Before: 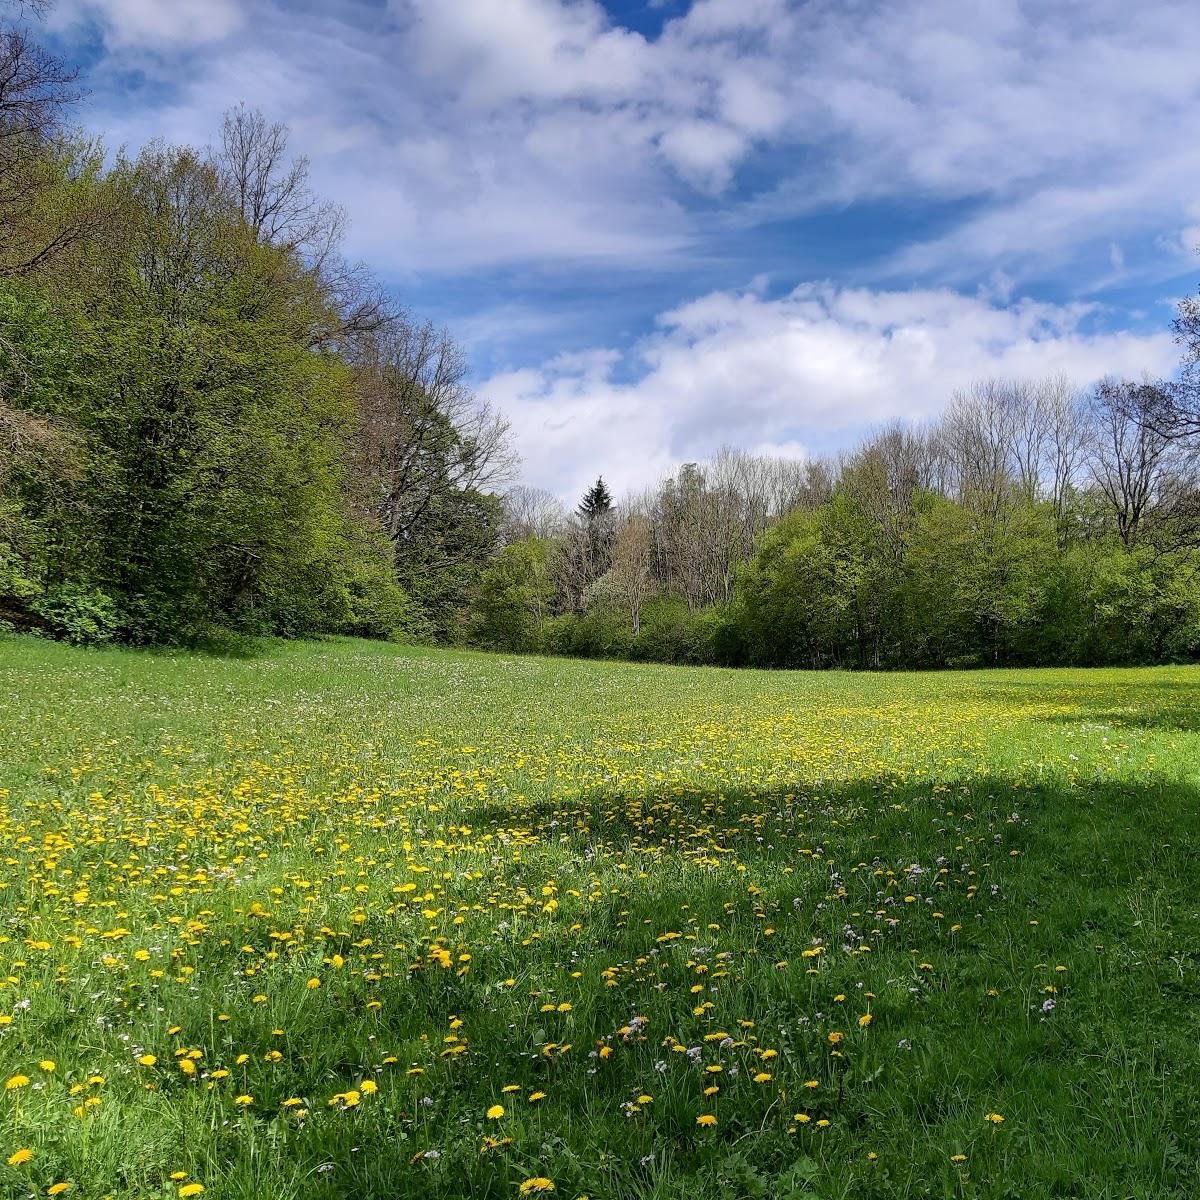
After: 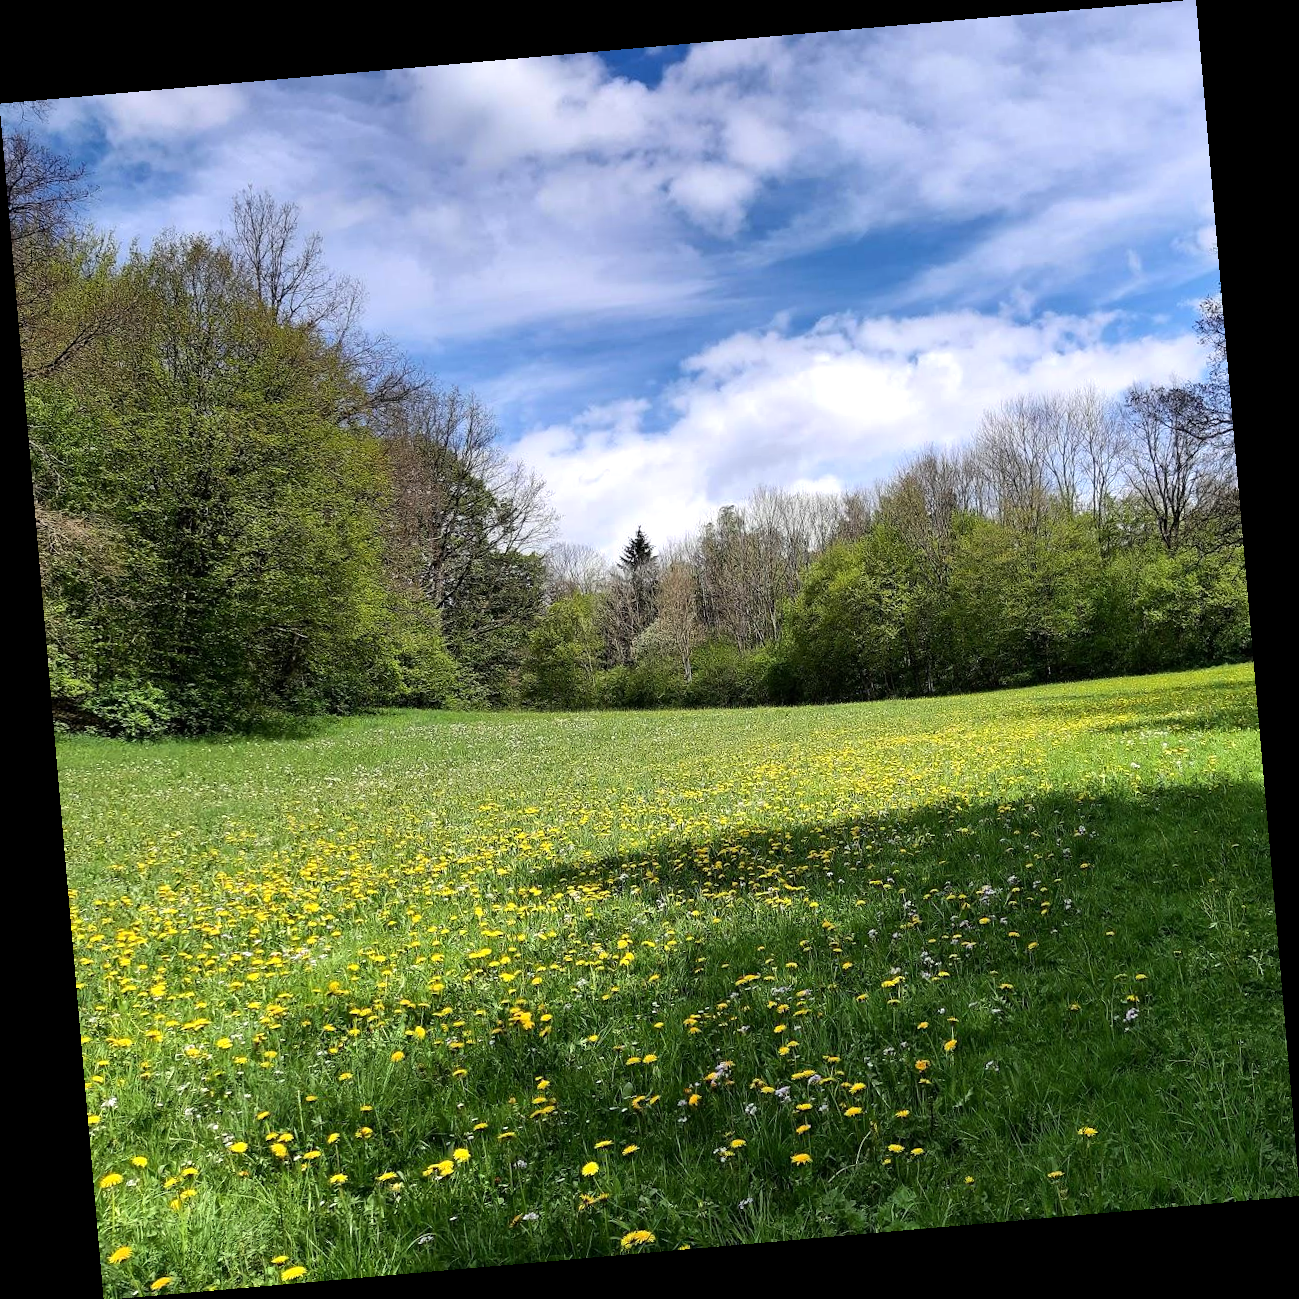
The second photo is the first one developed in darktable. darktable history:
tone equalizer: -8 EV -0.417 EV, -7 EV -0.389 EV, -6 EV -0.333 EV, -5 EV -0.222 EV, -3 EV 0.222 EV, -2 EV 0.333 EV, -1 EV 0.389 EV, +0 EV 0.417 EV, edges refinement/feathering 500, mask exposure compensation -1.57 EV, preserve details no
rotate and perspective: rotation -4.98°, automatic cropping off
